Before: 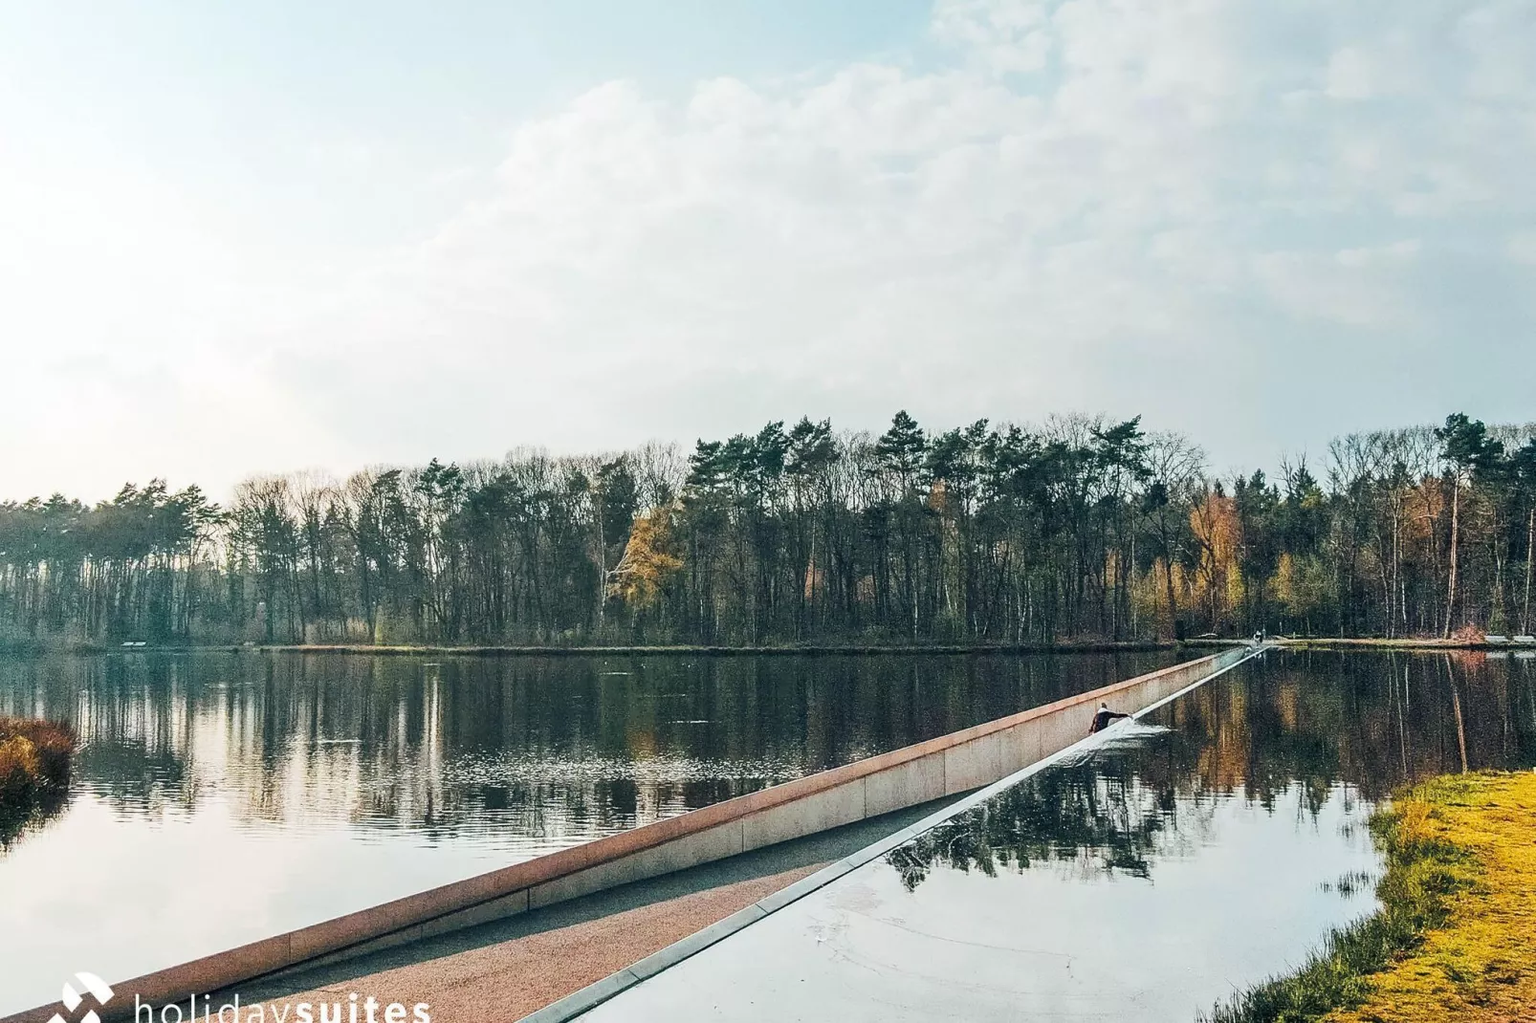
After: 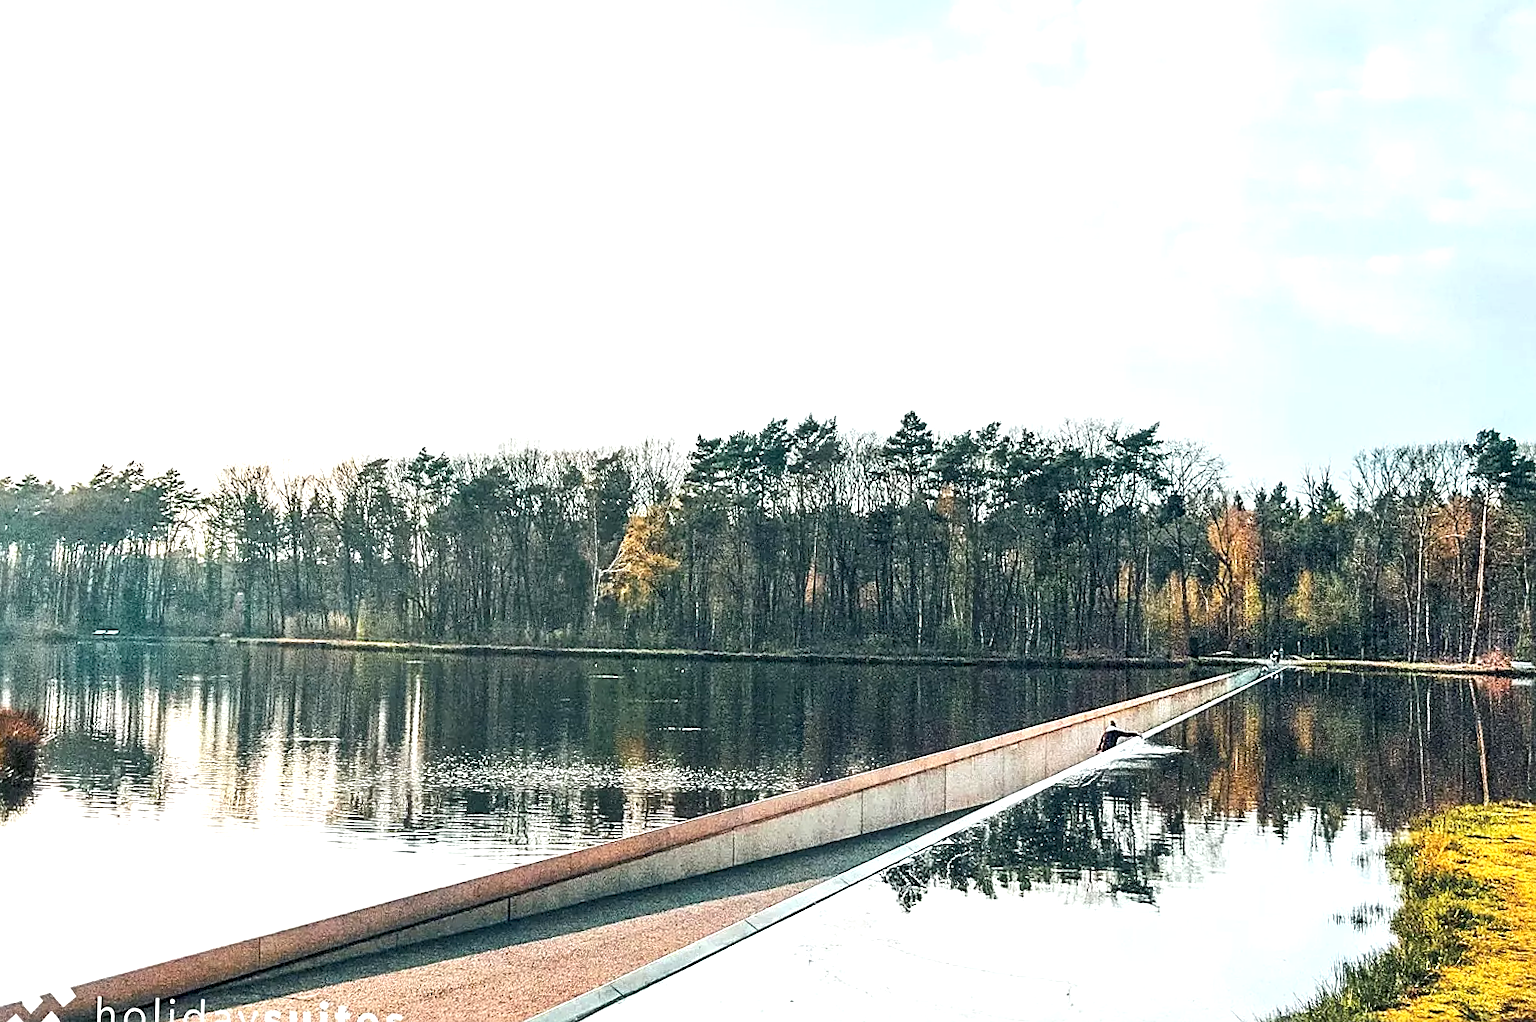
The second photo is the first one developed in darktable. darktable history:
local contrast: highlights 104%, shadows 98%, detail 119%, midtone range 0.2
crop and rotate: angle -1.55°
exposure: black level correction 0.001, exposure 0.673 EV, compensate highlight preservation false
sharpen: on, module defaults
tone equalizer: on, module defaults
